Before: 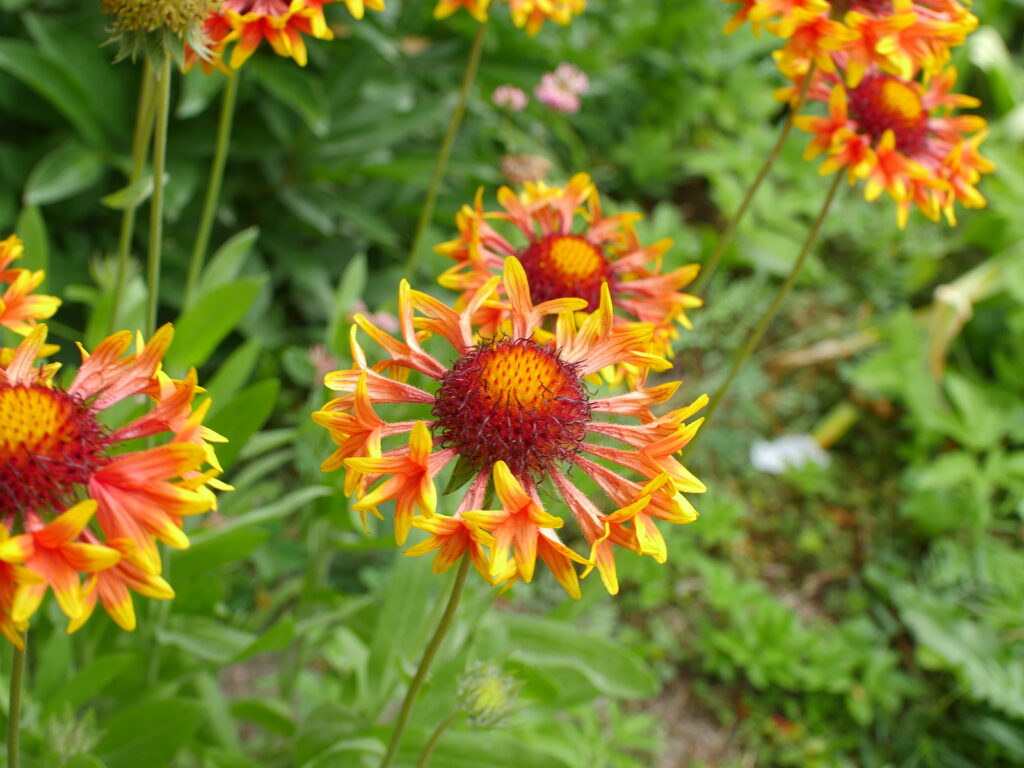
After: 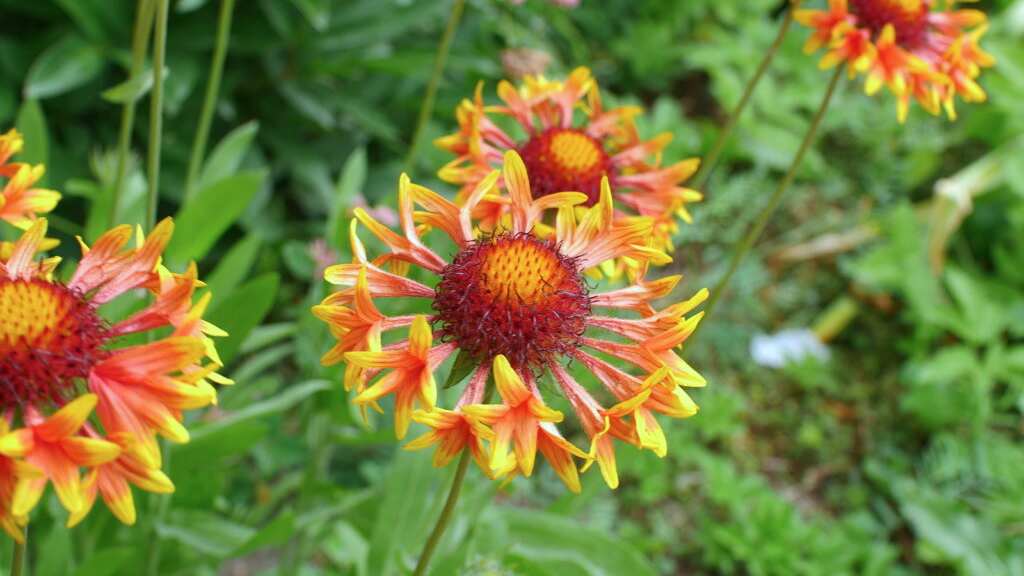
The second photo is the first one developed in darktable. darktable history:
color calibration: x 0.37, y 0.382, temperature 4313.32 K
crop: top 13.819%, bottom 11.169%
